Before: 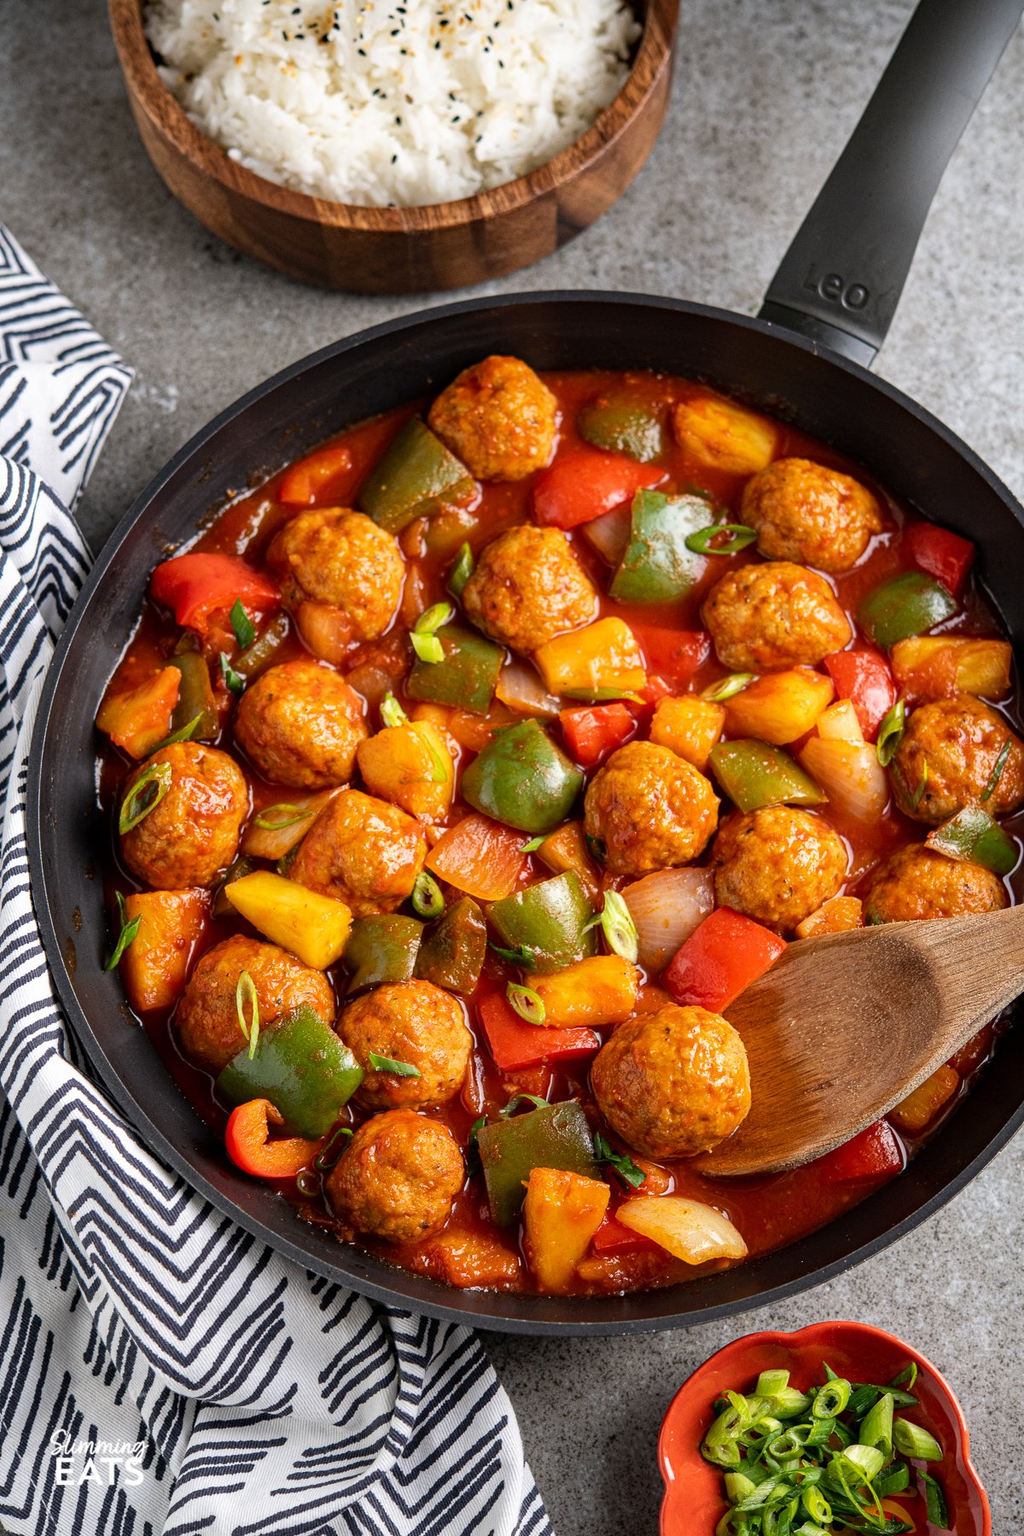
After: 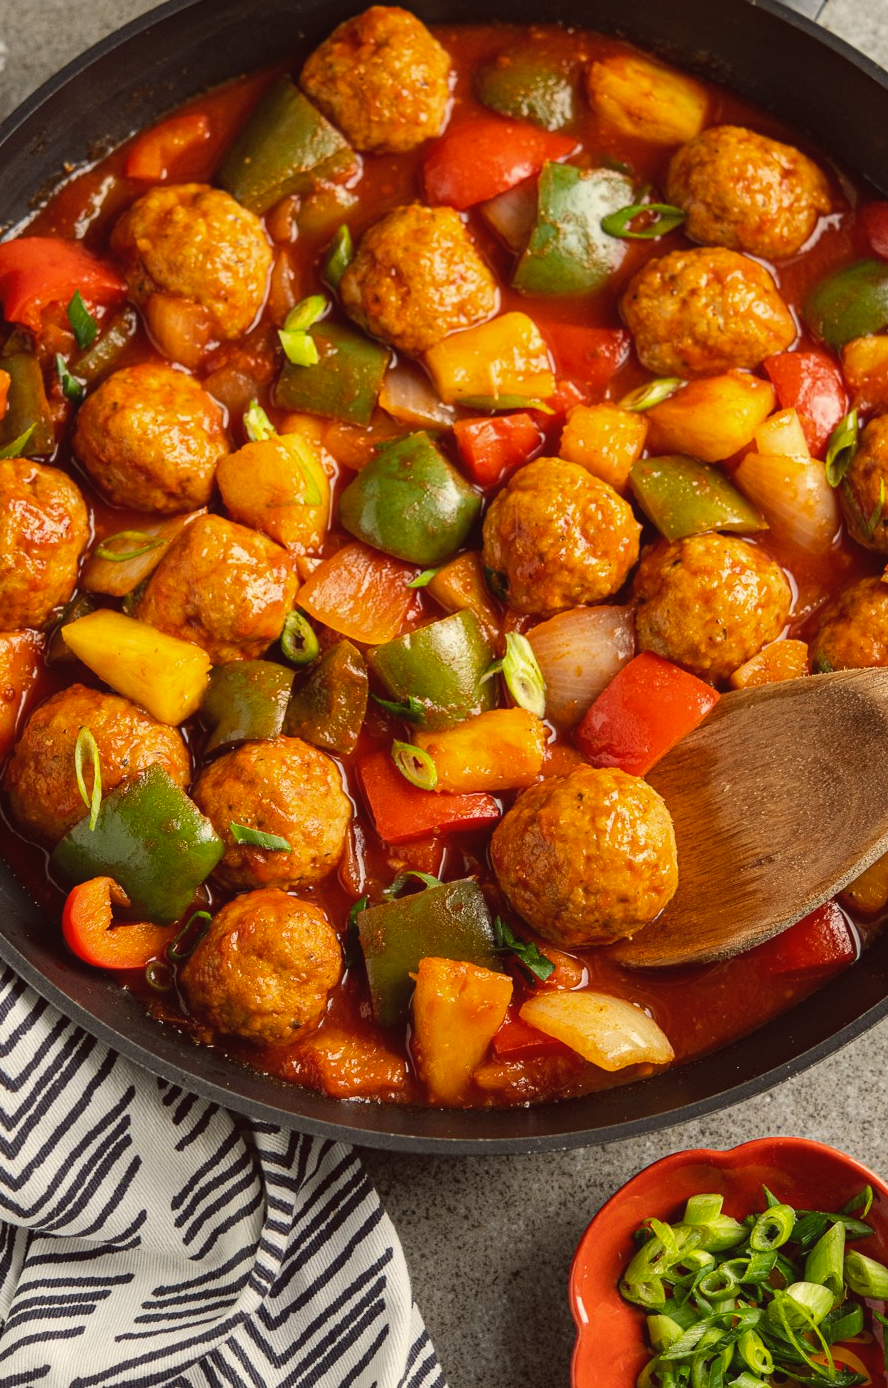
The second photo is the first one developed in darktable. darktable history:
crop: left 16.871%, top 22.857%, right 9.116%
color correction: highlights b* 3
color balance: lift [1.005, 1.002, 0.998, 0.998], gamma [1, 1.021, 1.02, 0.979], gain [0.923, 1.066, 1.056, 0.934]
